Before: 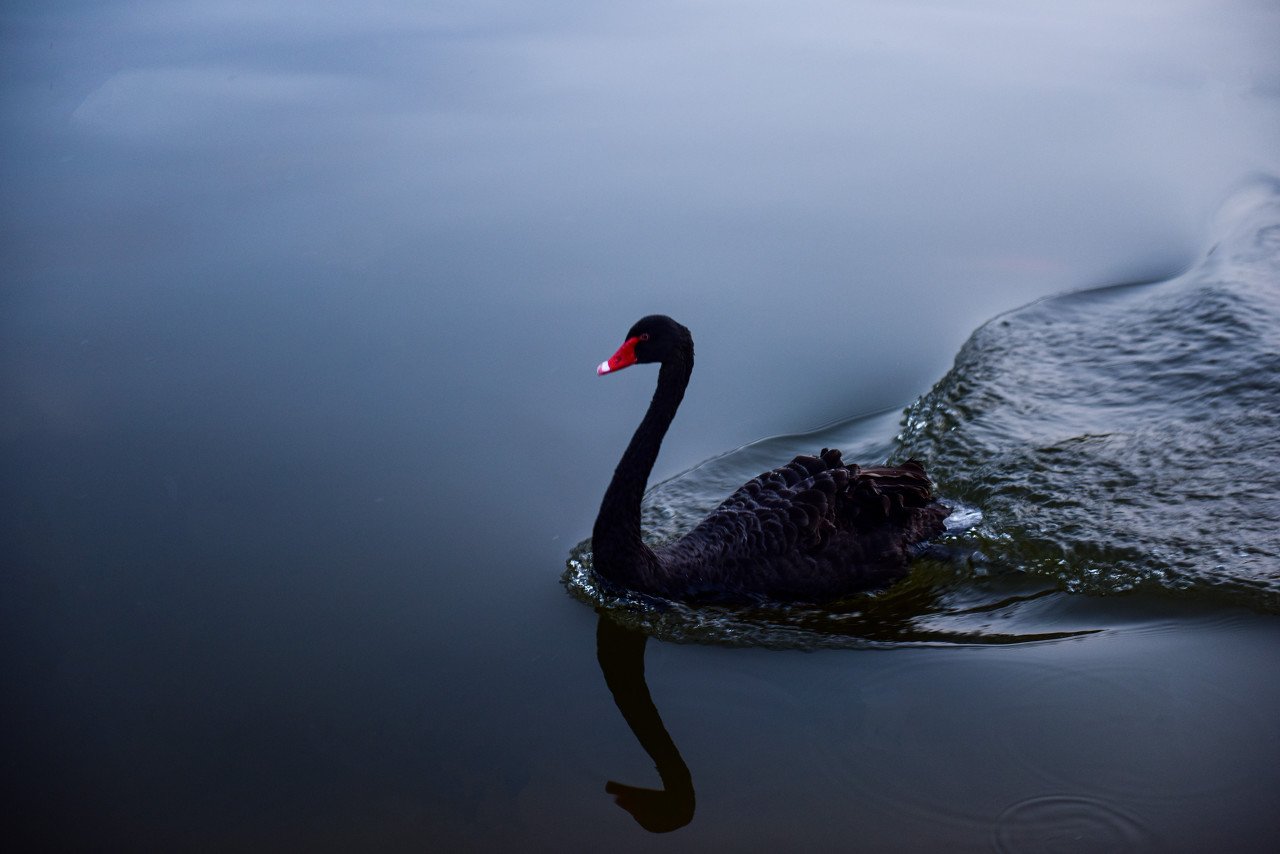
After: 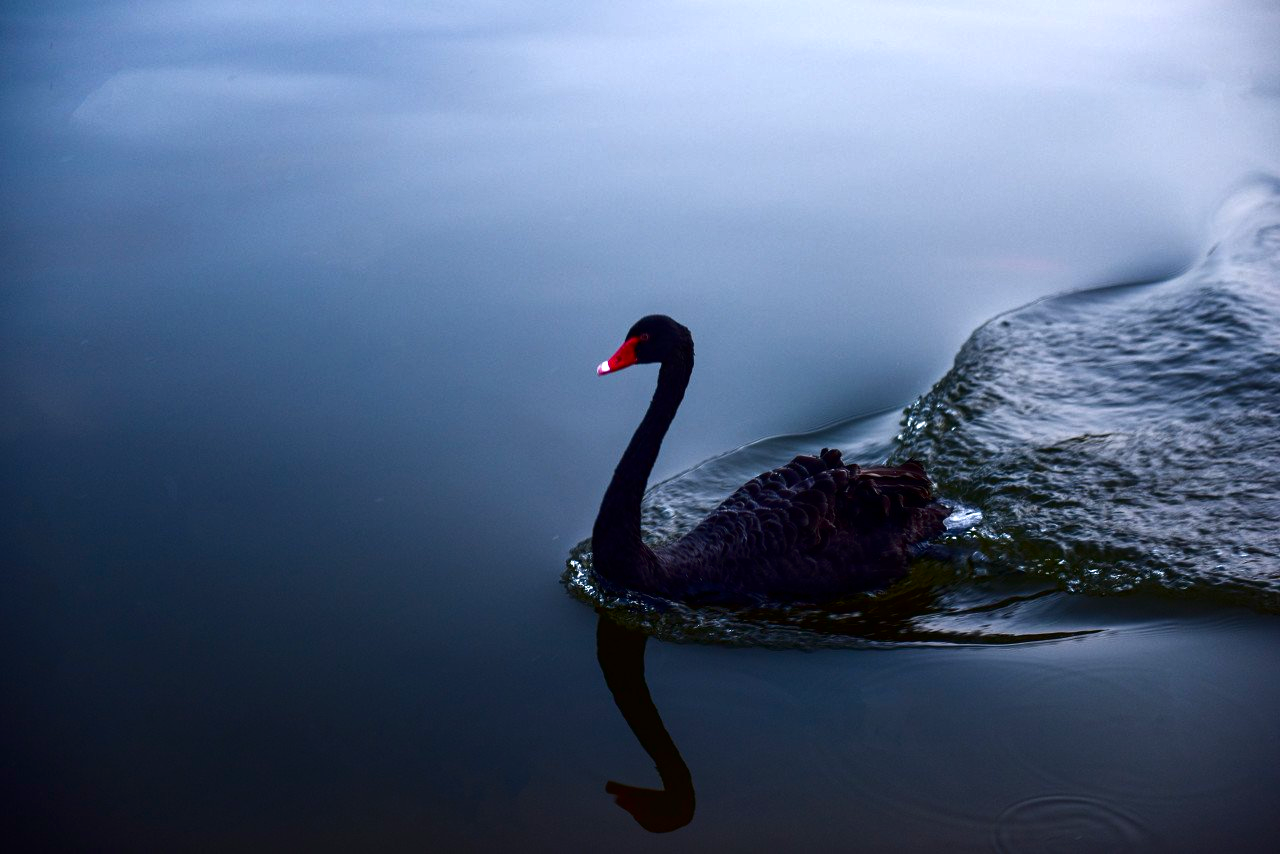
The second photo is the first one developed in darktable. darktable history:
contrast brightness saturation: brightness -0.203, saturation 0.076
exposure: black level correction 0, exposure 0.692 EV, compensate exposure bias true, compensate highlight preservation false
